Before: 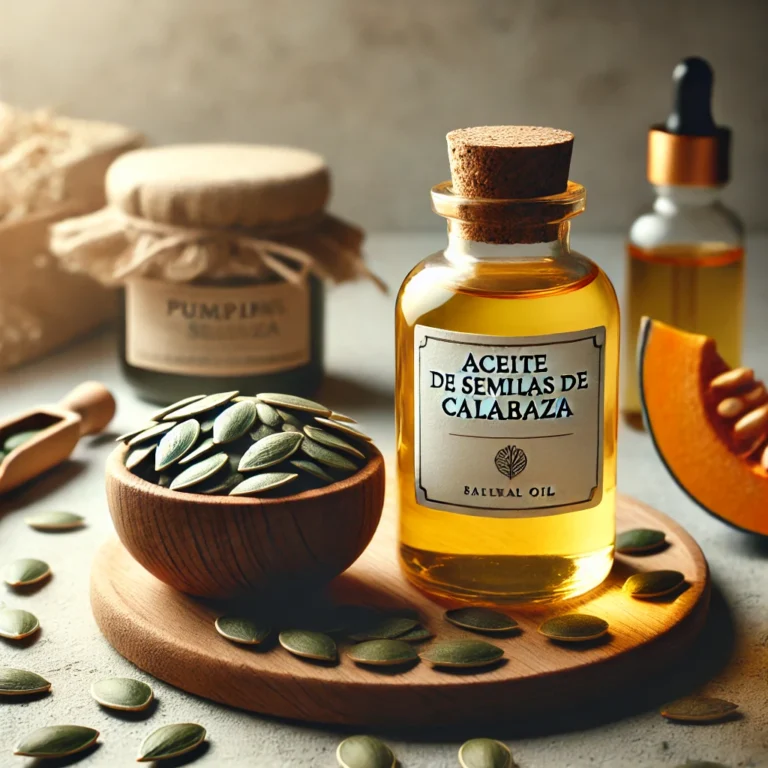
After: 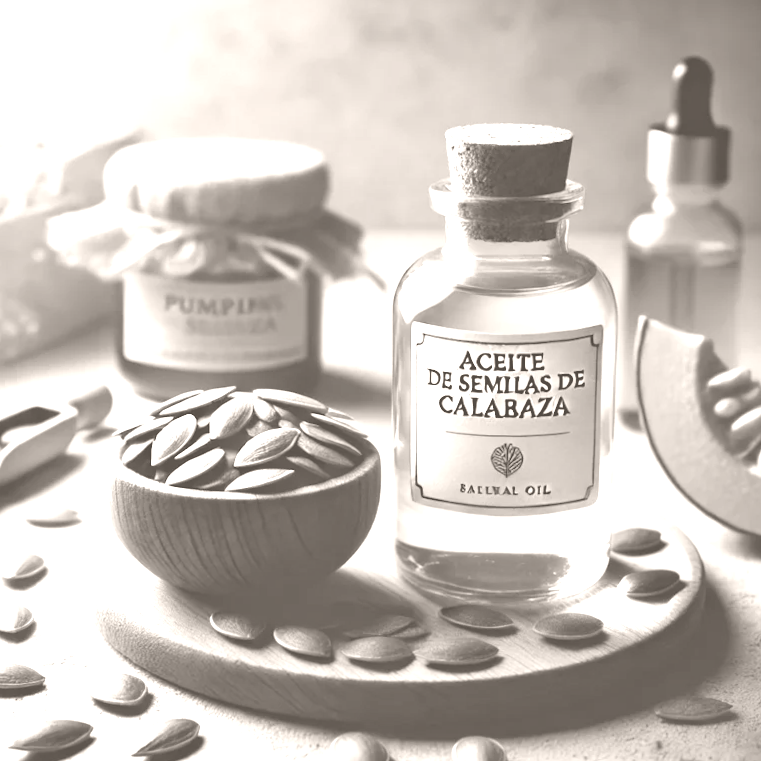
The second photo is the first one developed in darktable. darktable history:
colorize: hue 34.49°, saturation 35.33%, source mix 100%, lightness 55%, version 1
crop and rotate: angle -0.5°
